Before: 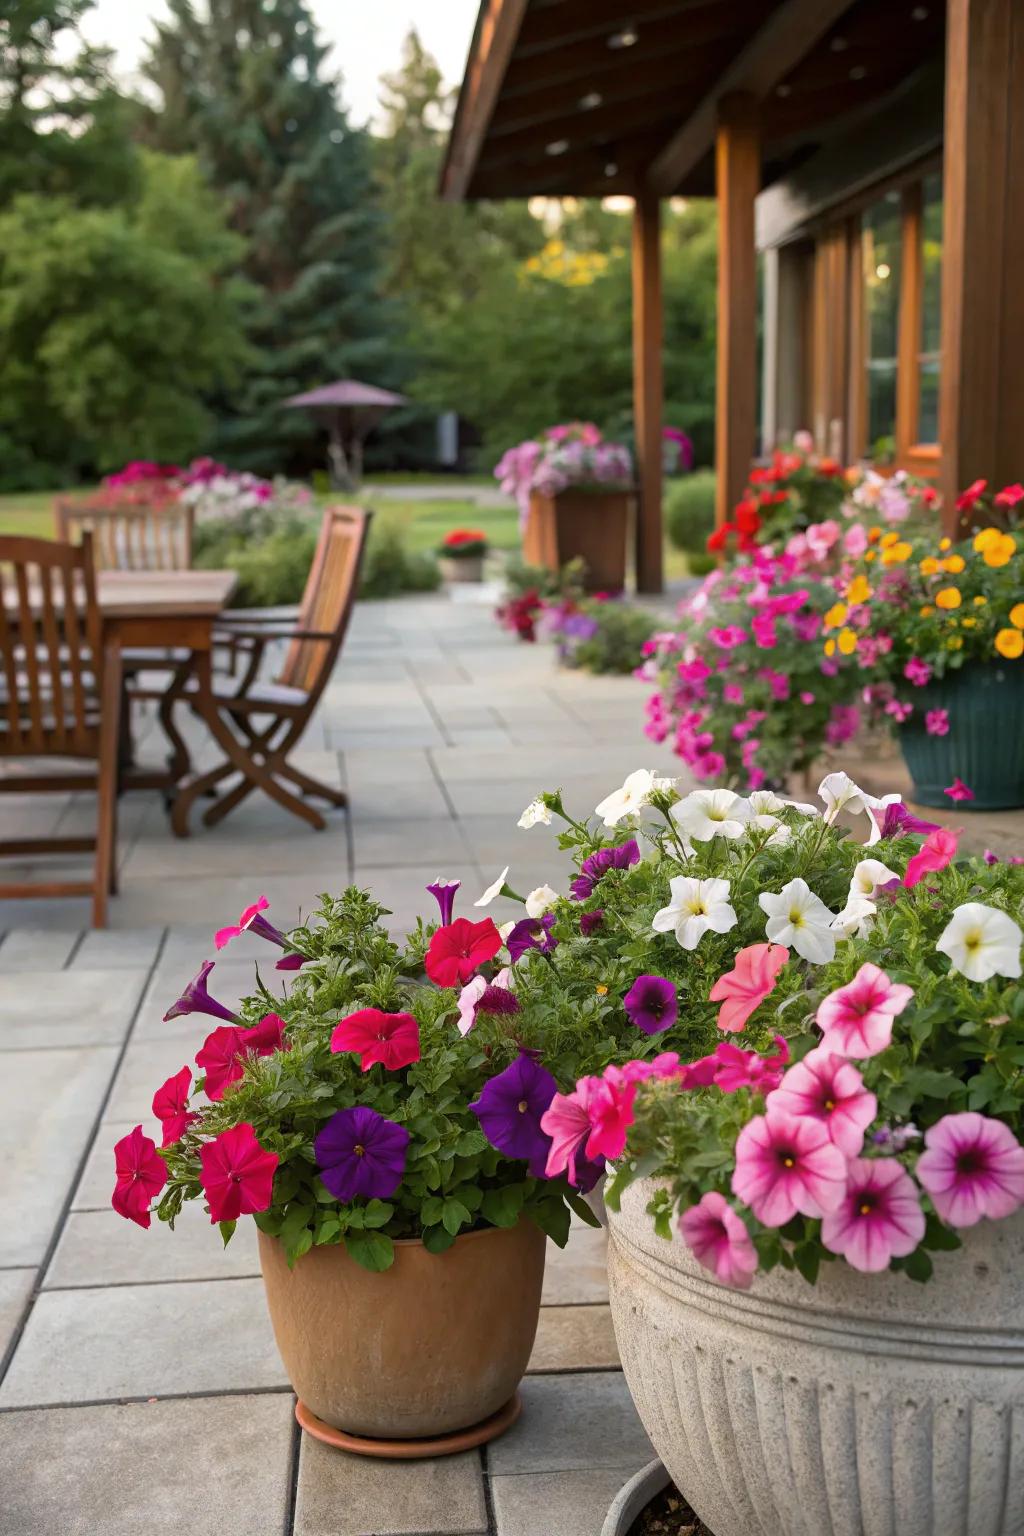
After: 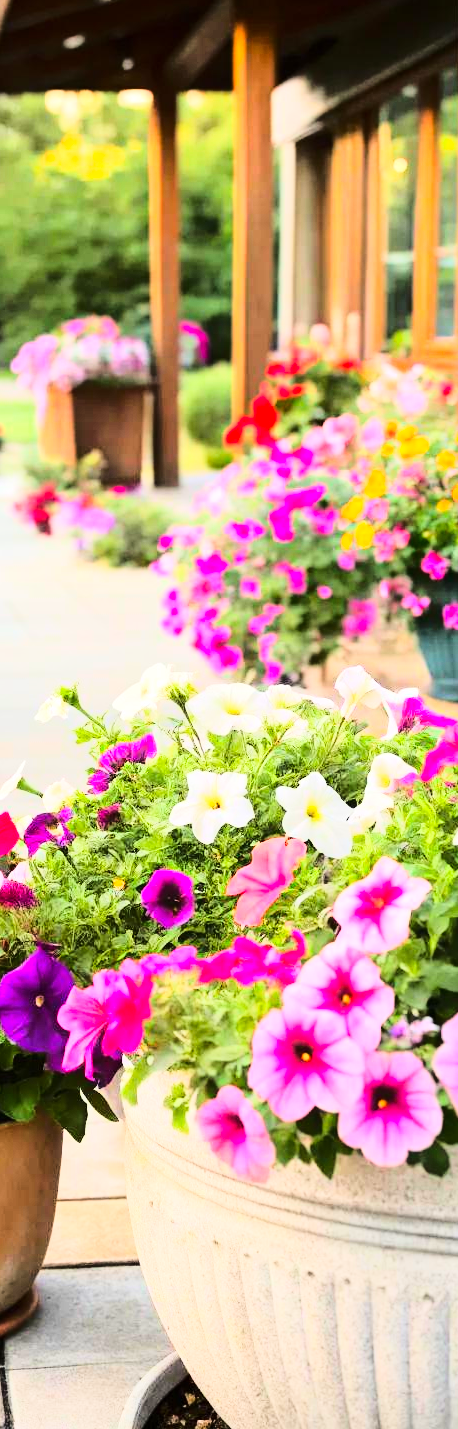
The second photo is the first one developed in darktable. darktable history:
contrast brightness saturation: saturation 0.182
crop: left 47.169%, top 6.916%, right 8.047%
tone equalizer: -7 EV 0.141 EV, -6 EV 0.57 EV, -5 EV 1.14 EV, -4 EV 1.31 EV, -3 EV 1.13 EV, -2 EV 0.6 EV, -1 EV 0.151 EV, edges refinement/feathering 500, mask exposure compensation -1.57 EV, preserve details no
base curve: curves: ch0 [(0, 0) (0.028, 0.03) (0.121, 0.232) (0.46, 0.748) (0.859, 0.968) (1, 1)]
